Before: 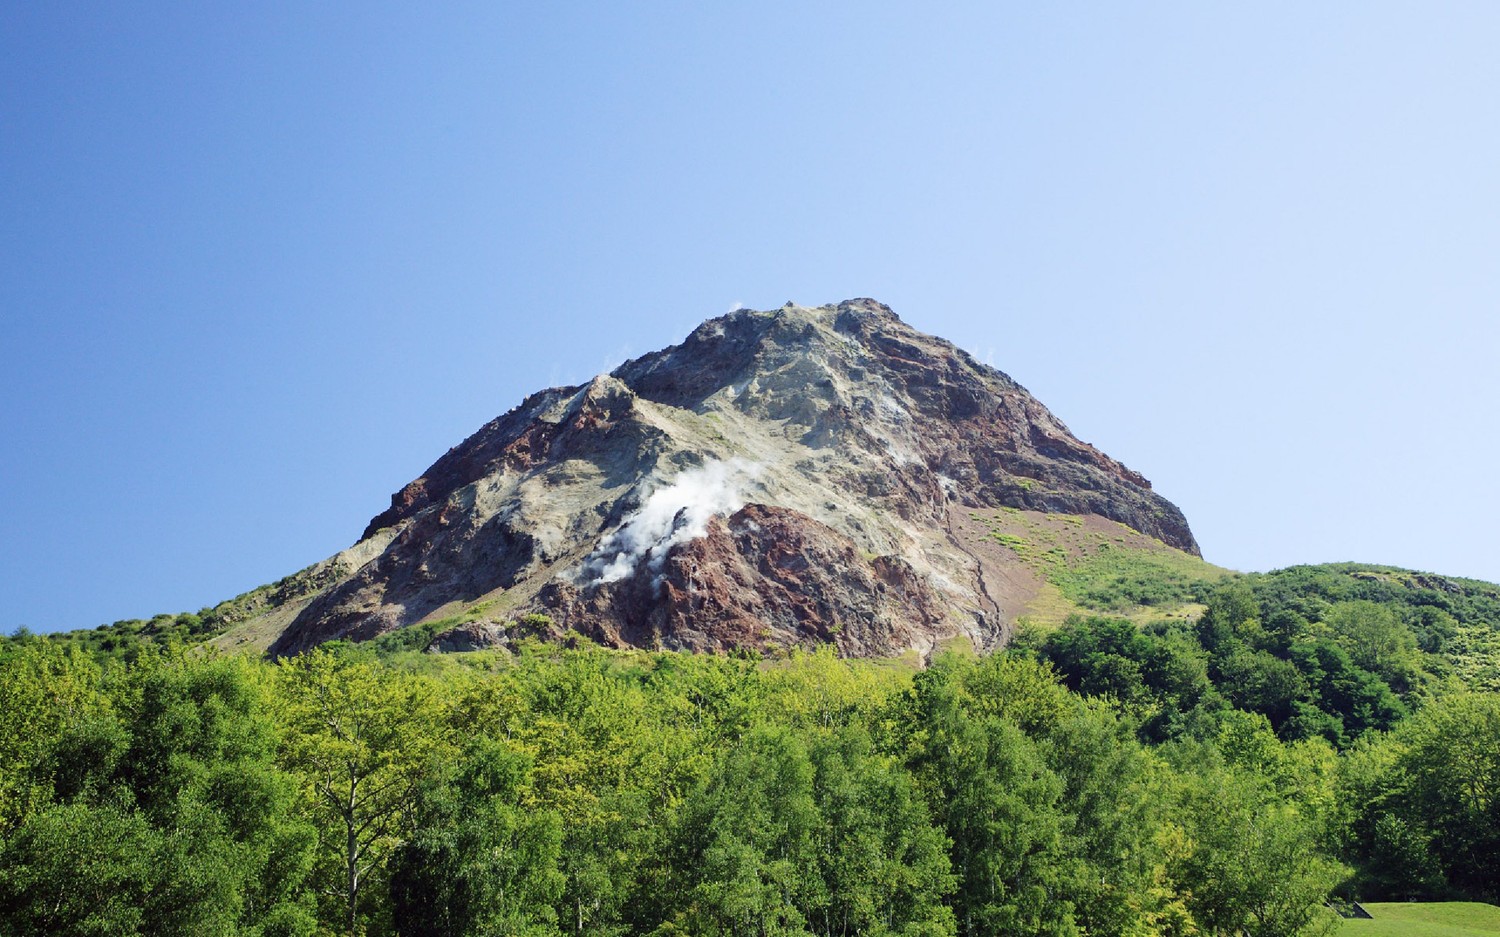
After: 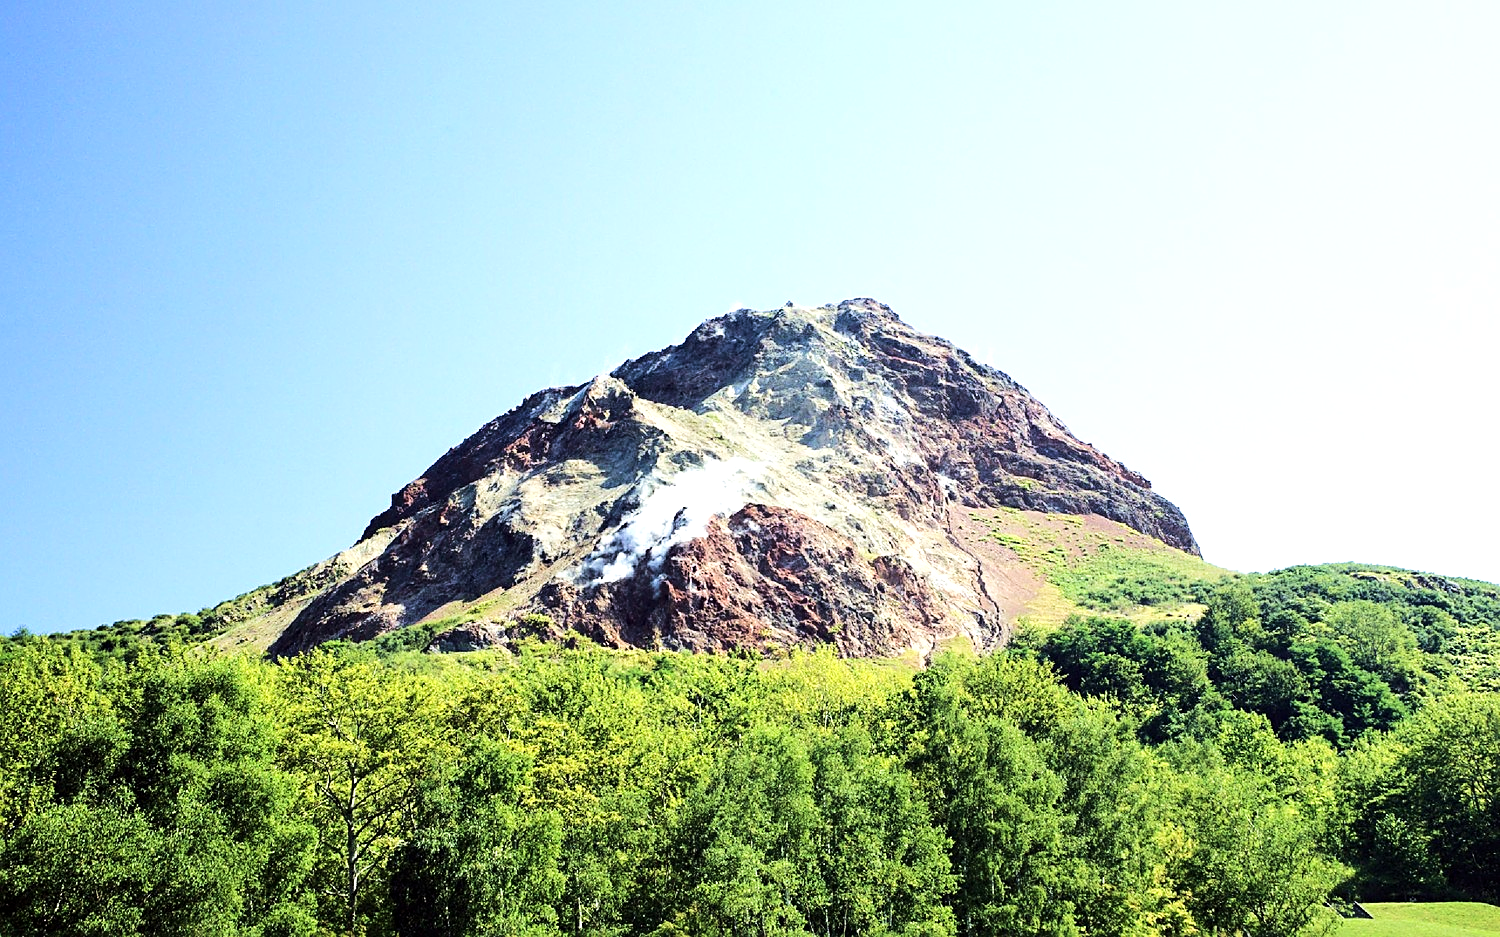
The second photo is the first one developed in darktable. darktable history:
exposure: exposure 0.196 EV, compensate highlight preservation false
tone equalizer: edges refinement/feathering 500, mask exposure compensation -1.57 EV, preserve details no
velvia: on, module defaults
levels: levels [0, 0.476, 0.951]
sharpen: amount 0.48
base curve: curves: ch0 [(0, 0) (0.036, 0.025) (0.121, 0.166) (0.206, 0.329) (0.605, 0.79) (1, 1)]
local contrast: highlights 102%, shadows 101%, detail 119%, midtone range 0.2
